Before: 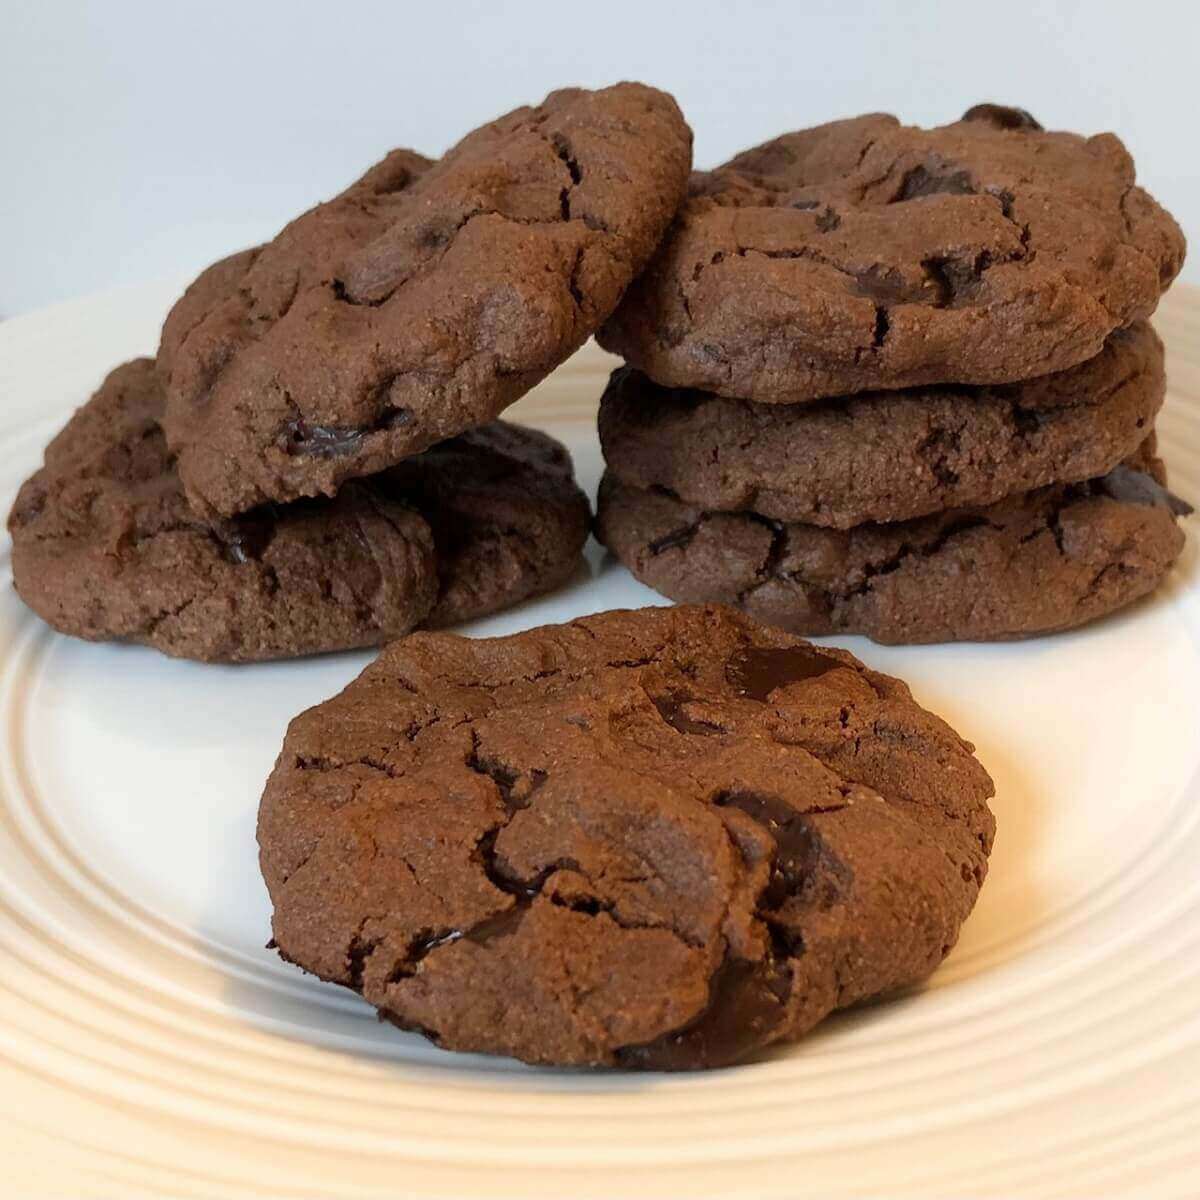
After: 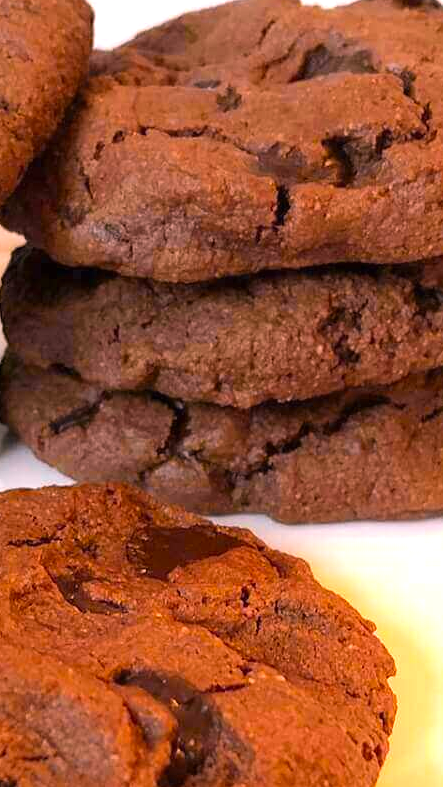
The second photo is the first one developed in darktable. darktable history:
color zones: curves: ch0 [(0.224, 0.526) (0.75, 0.5)]; ch1 [(0.055, 0.526) (0.224, 0.761) (0.377, 0.526) (0.75, 0.5)]
color correction: highlights a* 14.52, highlights b* 4.84
crop and rotate: left 49.936%, top 10.094%, right 13.136%, bottom 24.256%
exposure: black level correction 0, exposure 0.7 EV, compensate exposure bias true, compensate highlight preservation false
